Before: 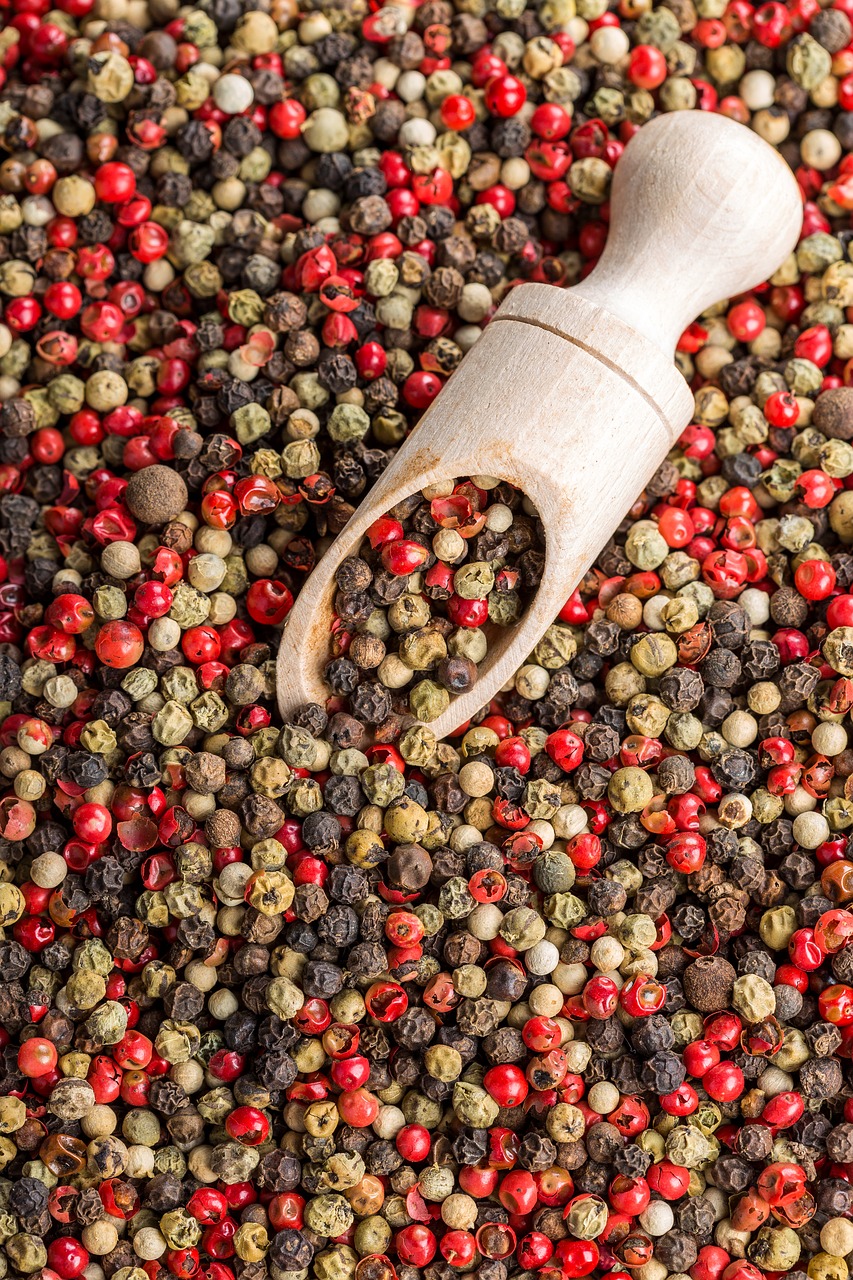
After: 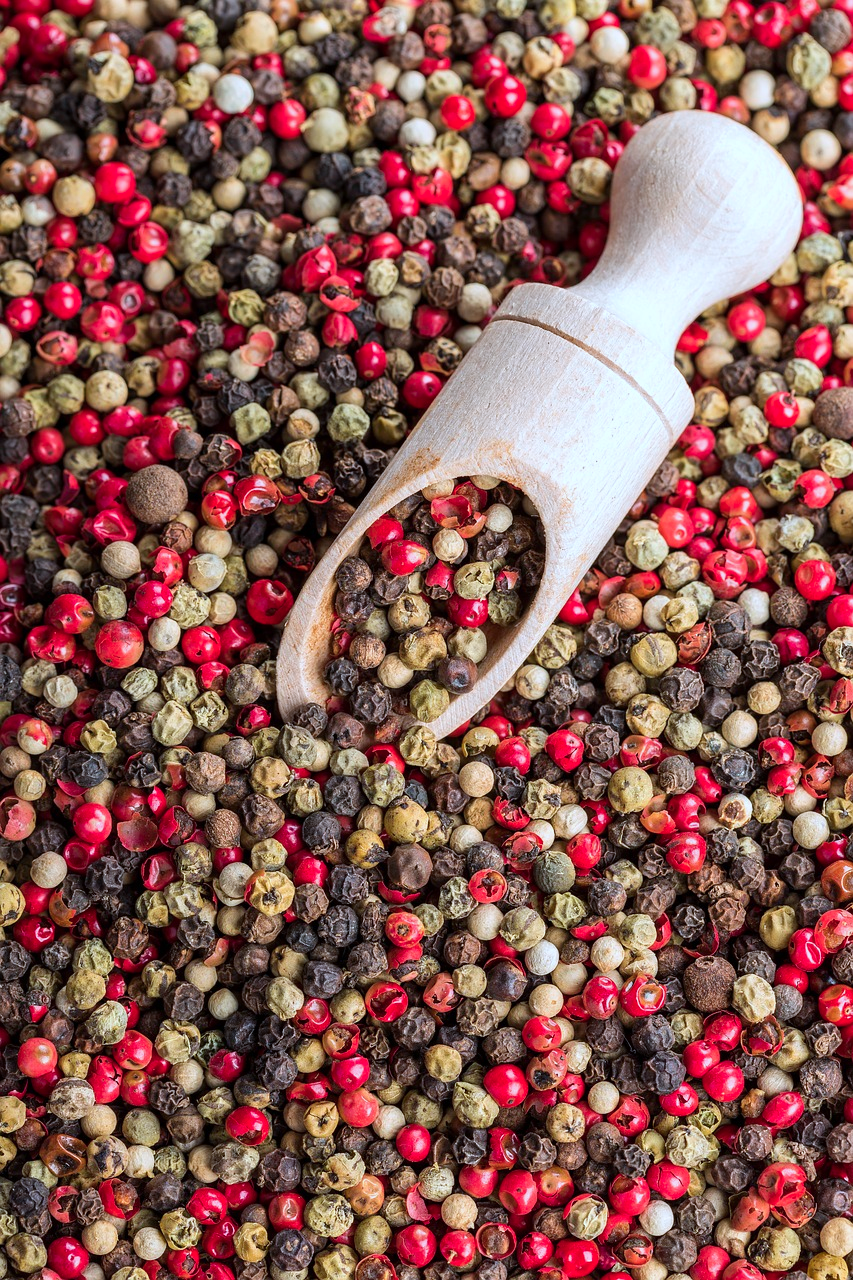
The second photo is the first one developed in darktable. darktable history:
shadows and highlights: shadows 12, white point adjustment 1.2, highlights -0.36, soften with gaussian
color calibration: output R [0.972, 0.068, -0.094, 0], output G [-0.178, 1.216, -0.086, 0], output B [0.095, -0.136, 0.98, 0], illuminant custom, x 0.371, y 0.381, temperature 4283.16 K
